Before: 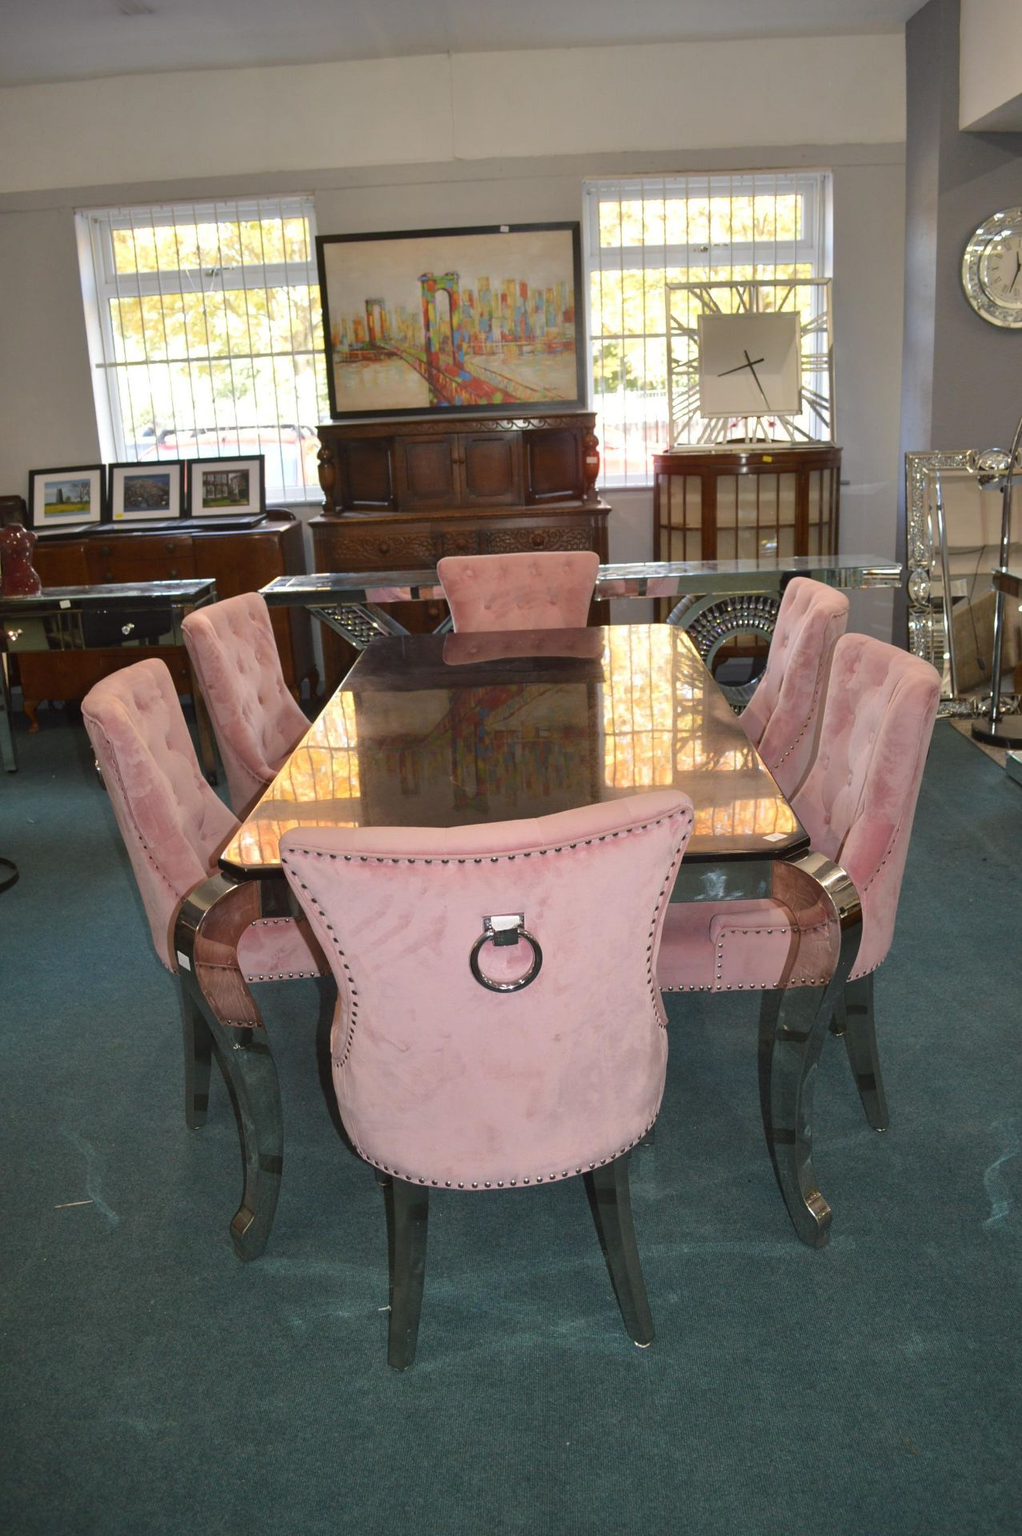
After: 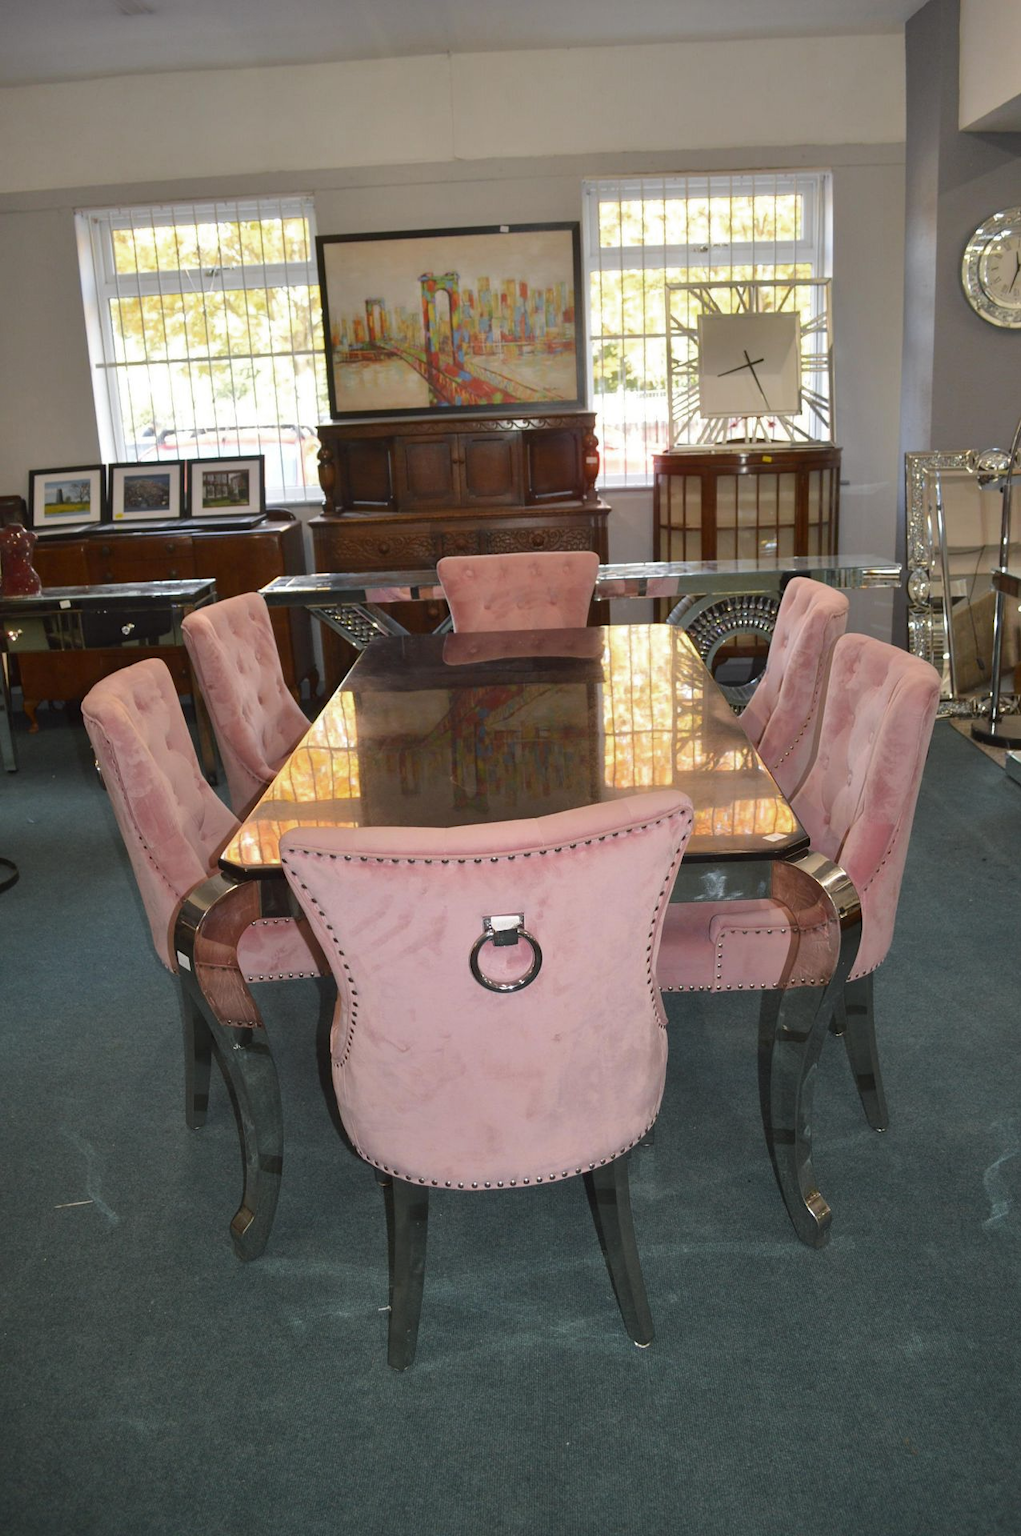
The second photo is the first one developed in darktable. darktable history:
color zones: curves: ch0 [(0.004, 0.388) (0.125, 0.392) (0.25, 0.404) (0.375, 0.5) (0.5, 0.5) (0.625, 0.5) (0.75, 0.5) (0.875, 0.5)]; ch1 [(0, 0.5) (0.125, 0.5) (0.25, 0.5) (0.375, 0.124) (0.524, 0.124) (0.645, 0.128) (0.789, 0.132) (0.914, 0.096) (0.998, 0.068)], mix -60.58%
